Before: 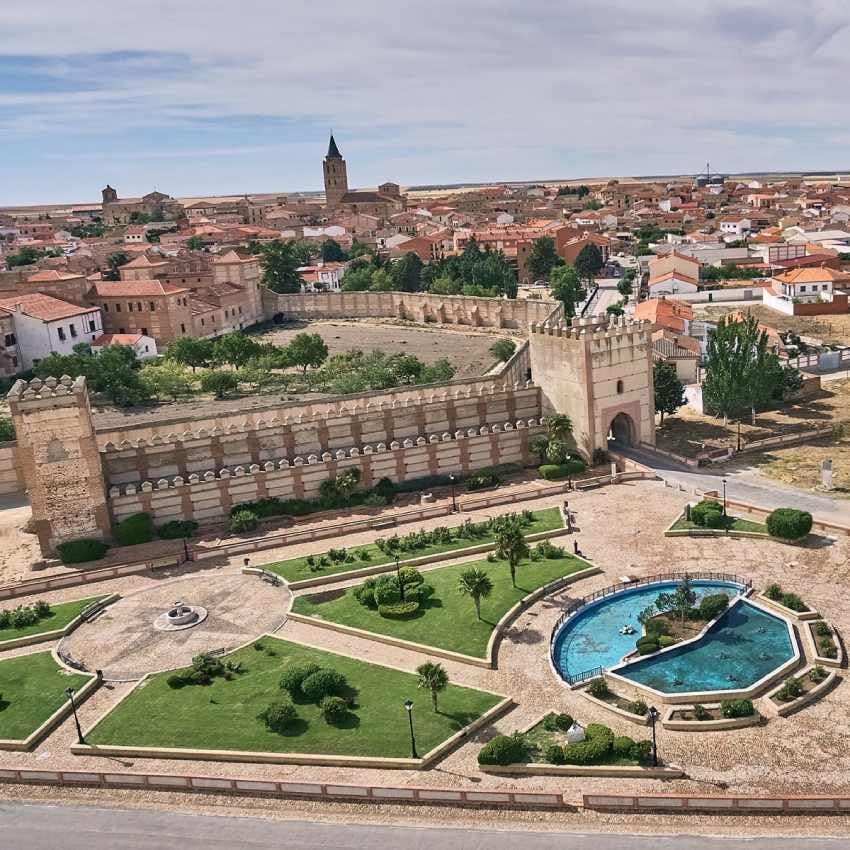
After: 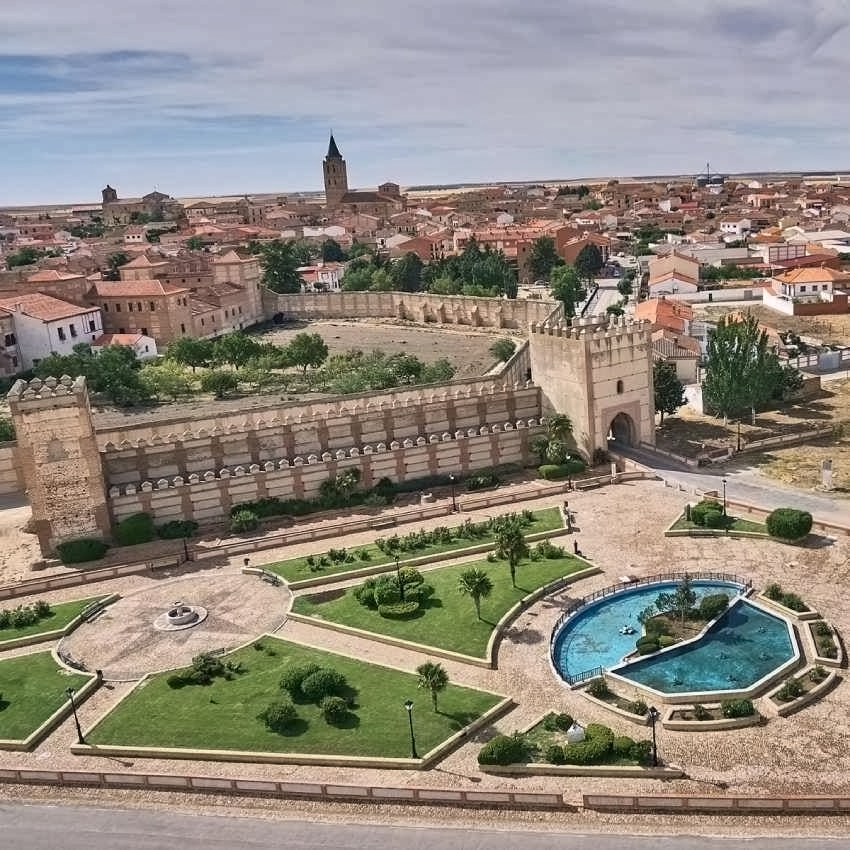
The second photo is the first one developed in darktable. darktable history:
contrast equalizer: octaves 7, y [[0.5 ×6], [0.5 ×6], [0.5 ×6], [0 ×6], [0, 0.039, 0.251, 0.29, 0.293, 0.292]]
shadows and highlights: soften with gaussian
